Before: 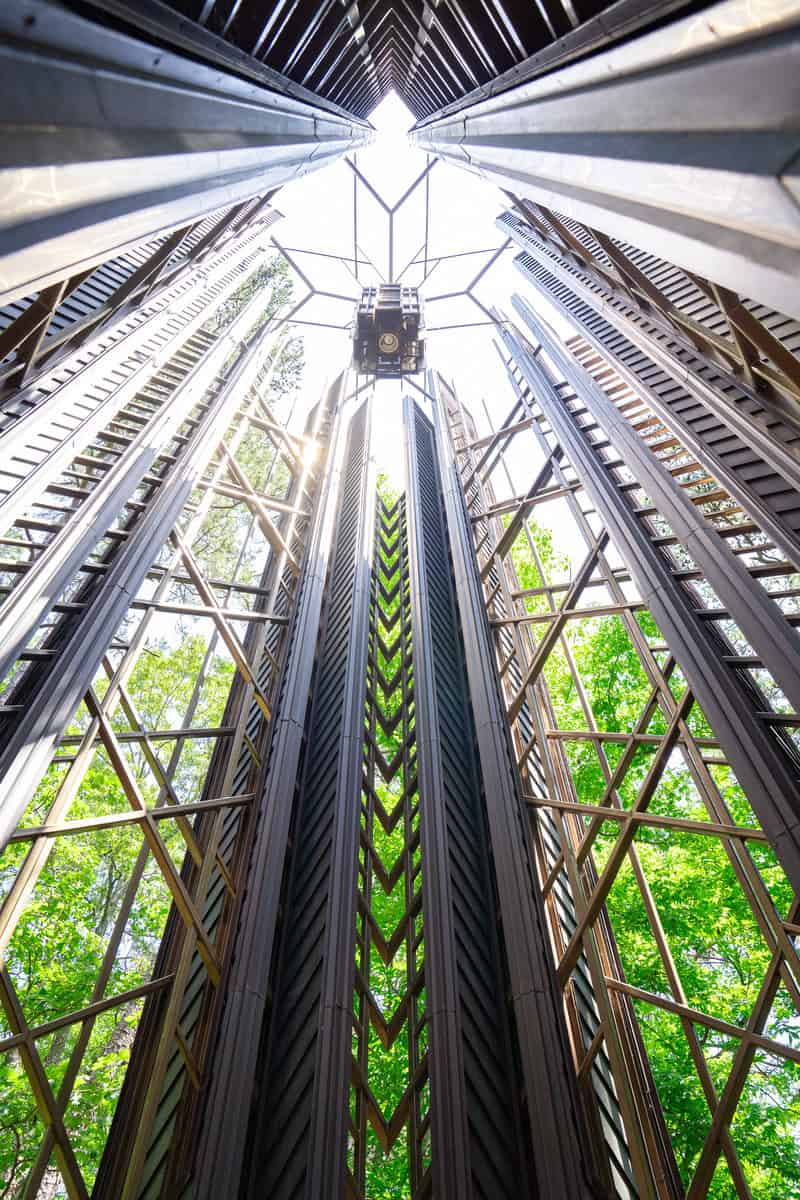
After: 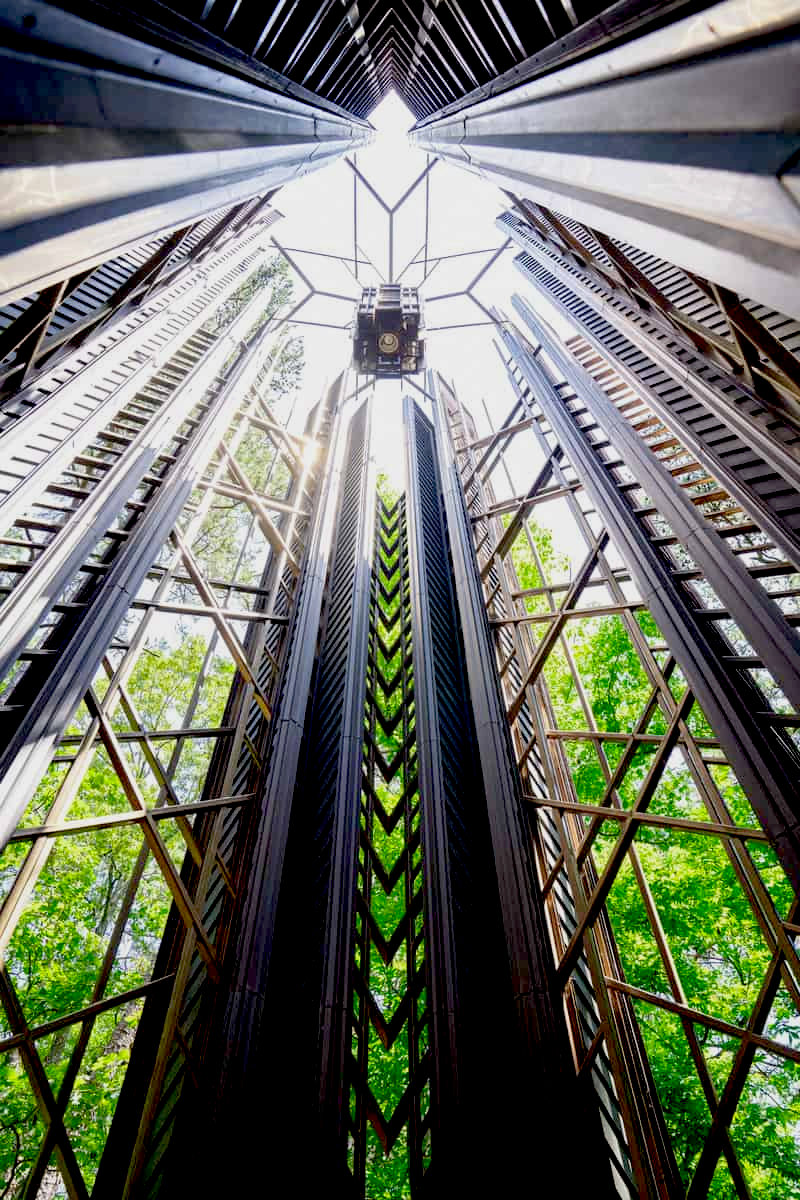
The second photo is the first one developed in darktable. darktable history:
exposure: black level correction 0.045, exposure -0.227 EV, compensate highlight preservation false
